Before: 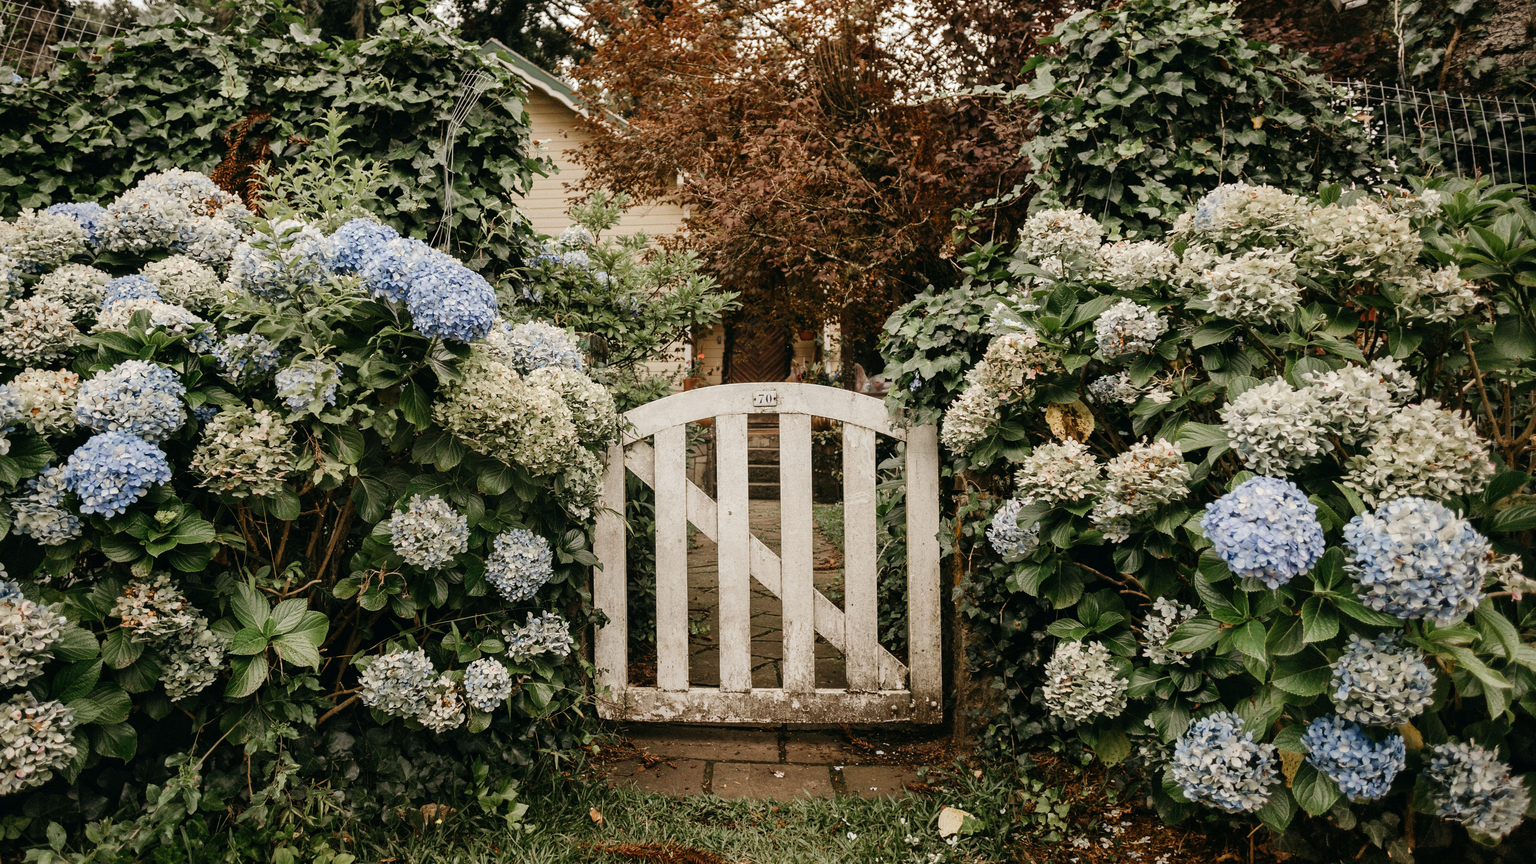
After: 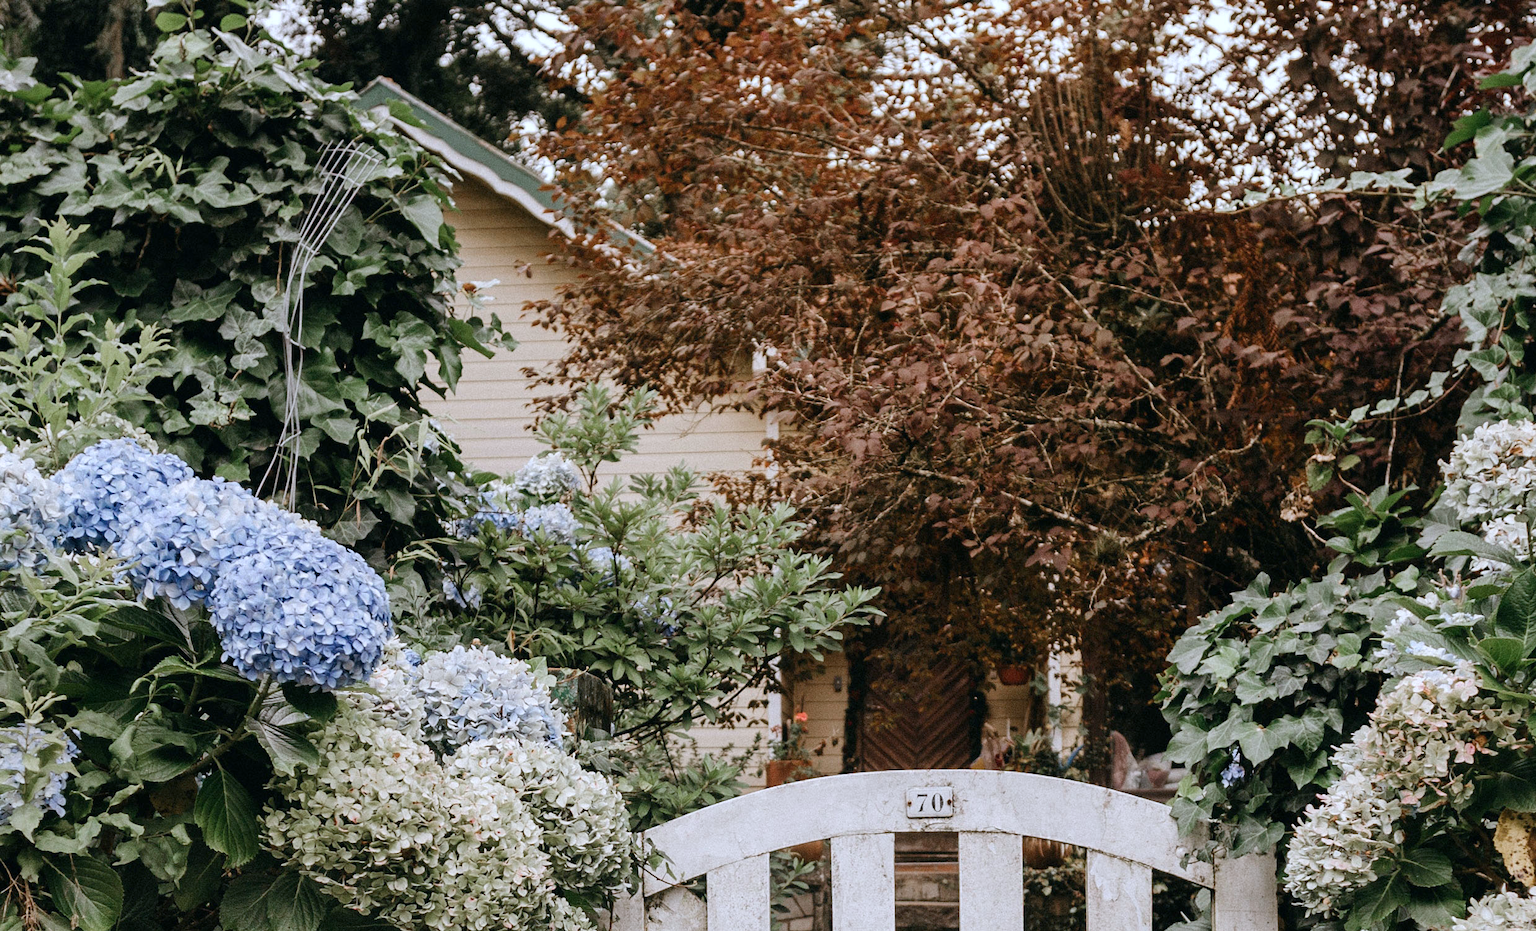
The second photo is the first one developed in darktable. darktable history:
color calibration: illuminant as shot in camera, x 0.37, y 0.382, temperature 4316.57 K
crop: left 19.743%, right 30.552%, bottom 46.387%
